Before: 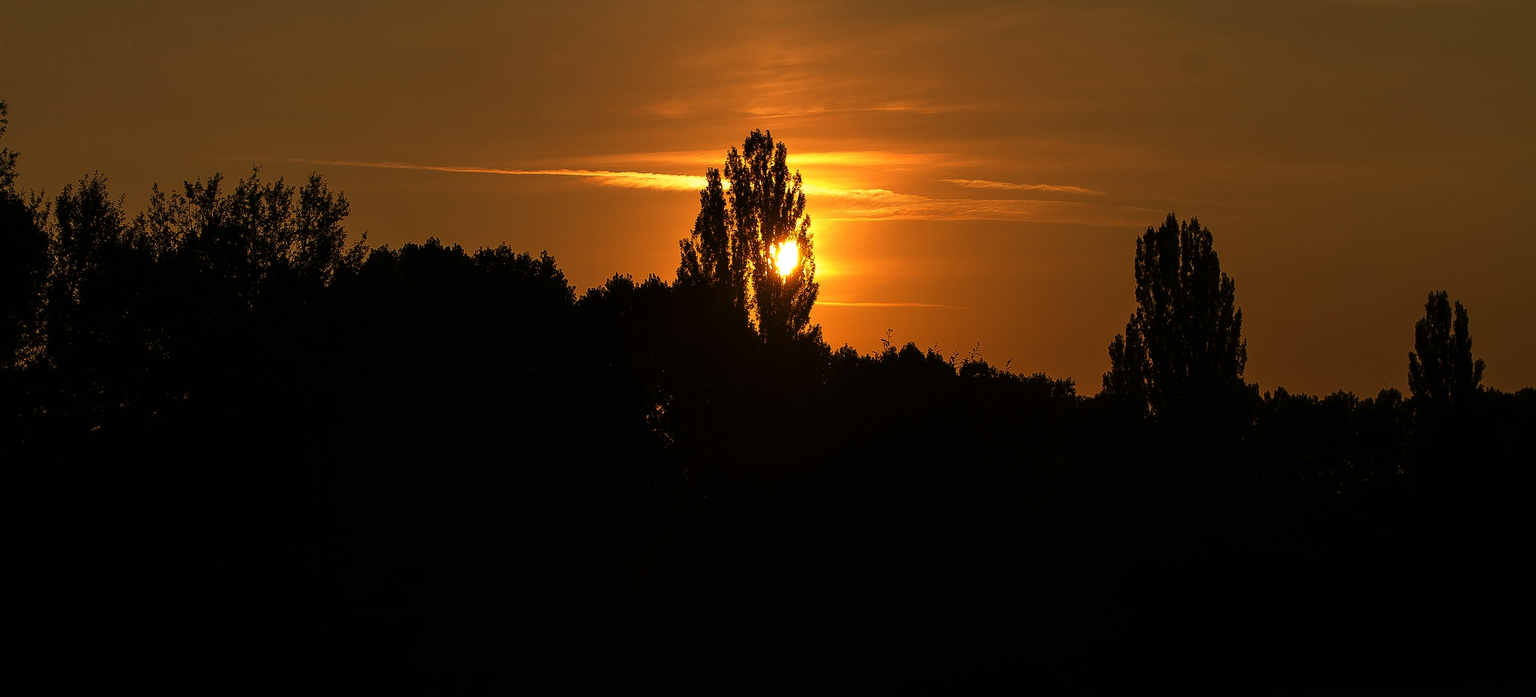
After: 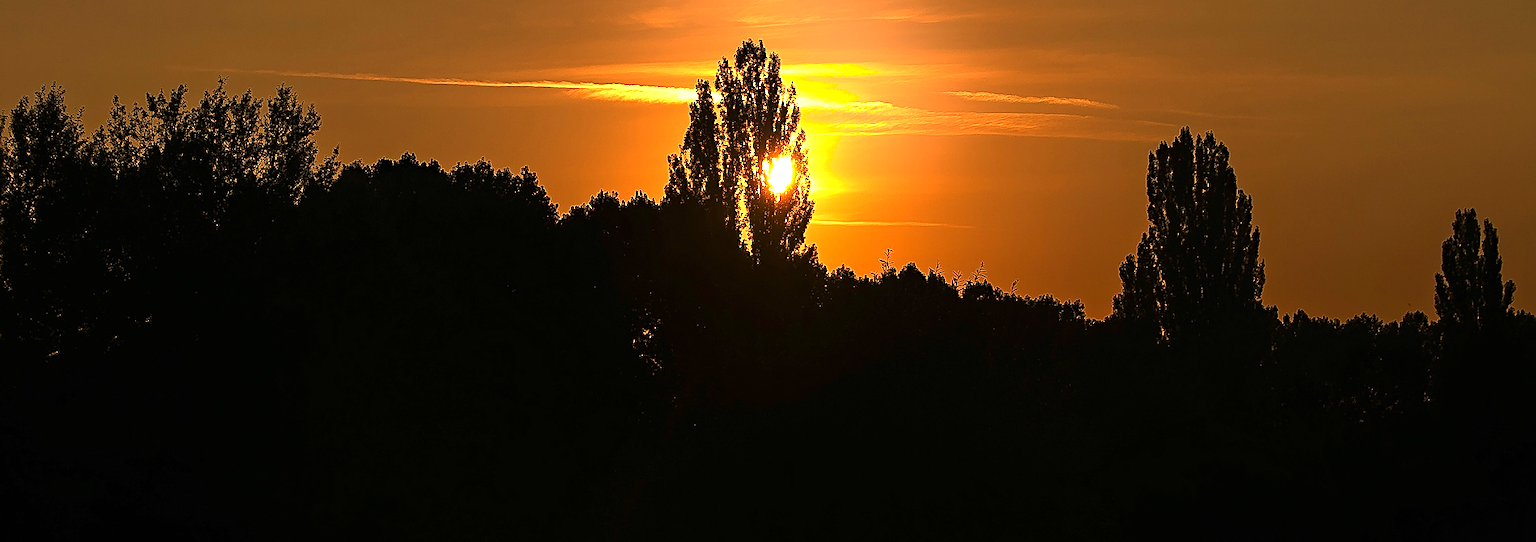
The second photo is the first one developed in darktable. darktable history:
haze removal: on, module defaults
sharpen: on, module defaults
shadows and highlights: shadows -21.3, highlights 100, soften with gaussian
exposure: black level correction 0, exposure 0.7 EV, compensate exposure bias true, compensate highlight preservation false
crop and rotate: left 2.991%, top 13.302%, right 1.981%, bottom 12.636%
